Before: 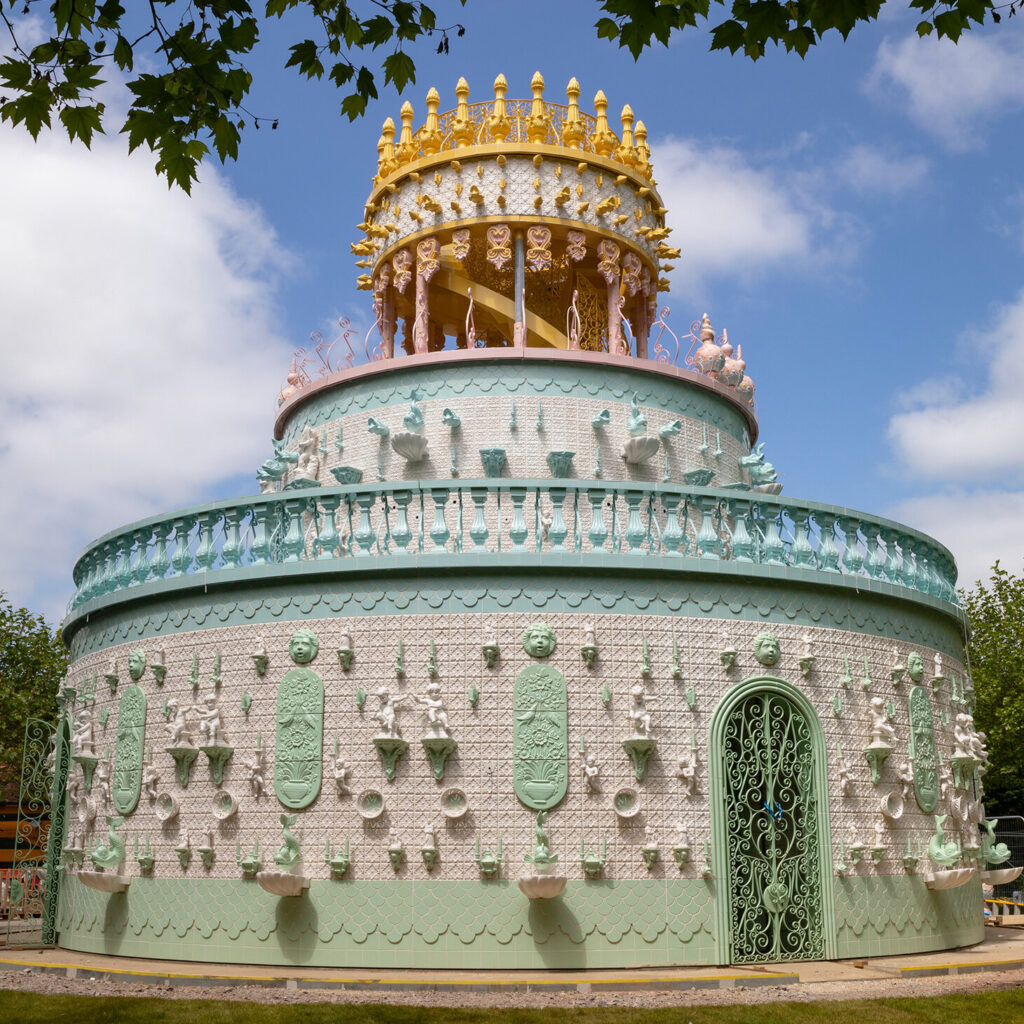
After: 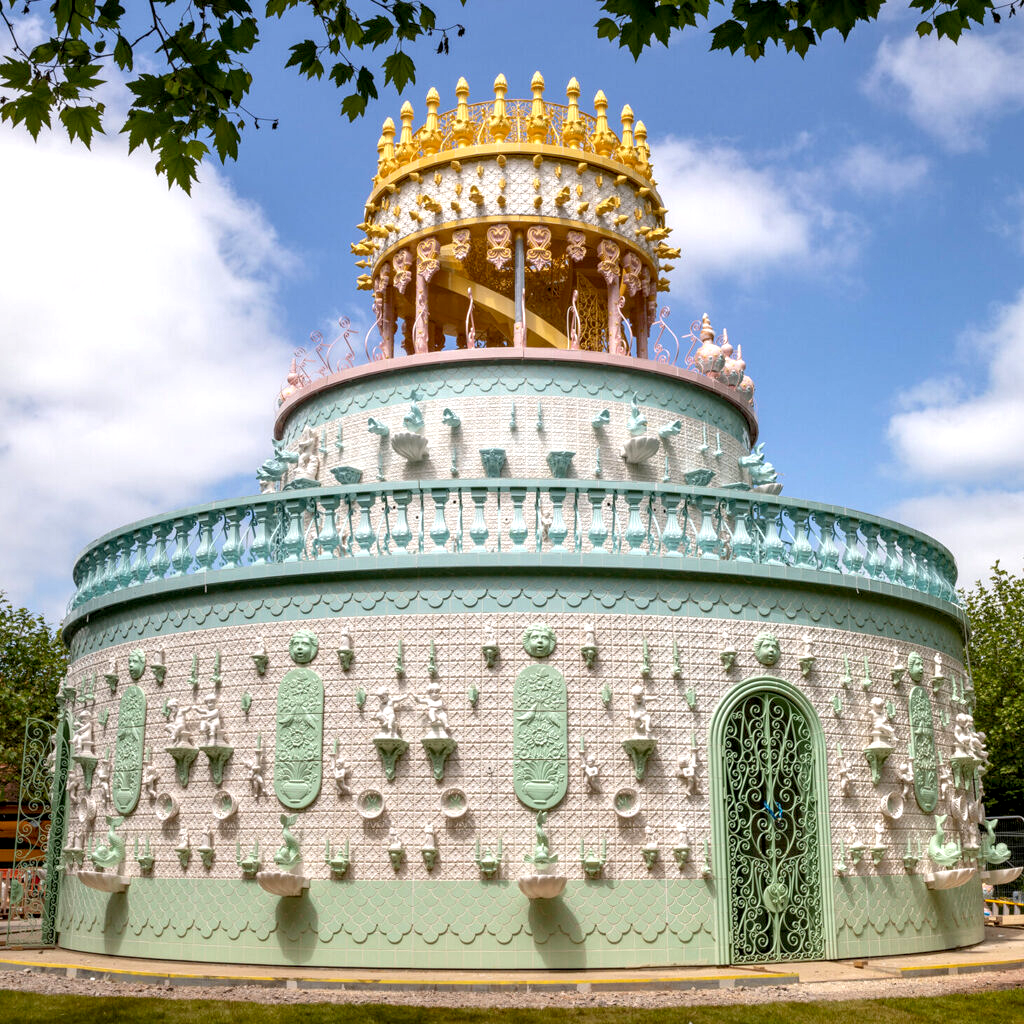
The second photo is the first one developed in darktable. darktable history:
local contrast: on, module defaults
exposure: black level correction 0.005, exposure 0.417 EV, compensate highlight preservation false
